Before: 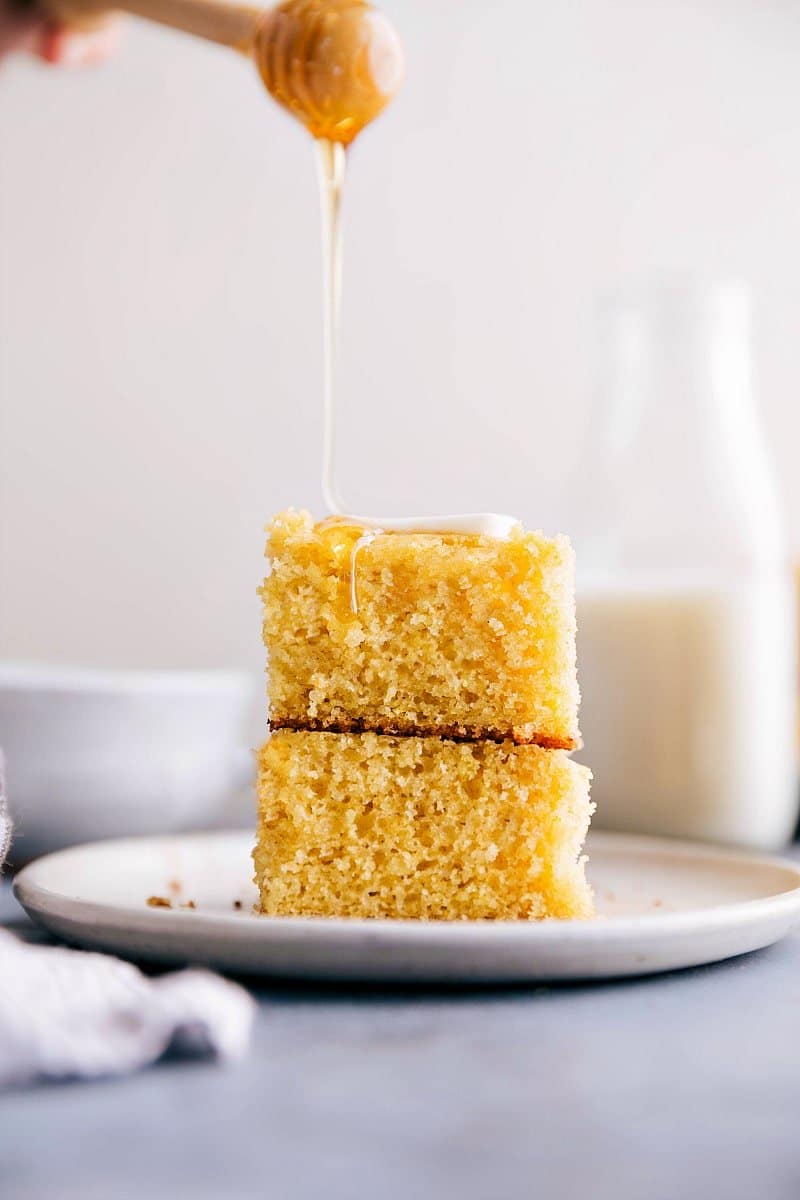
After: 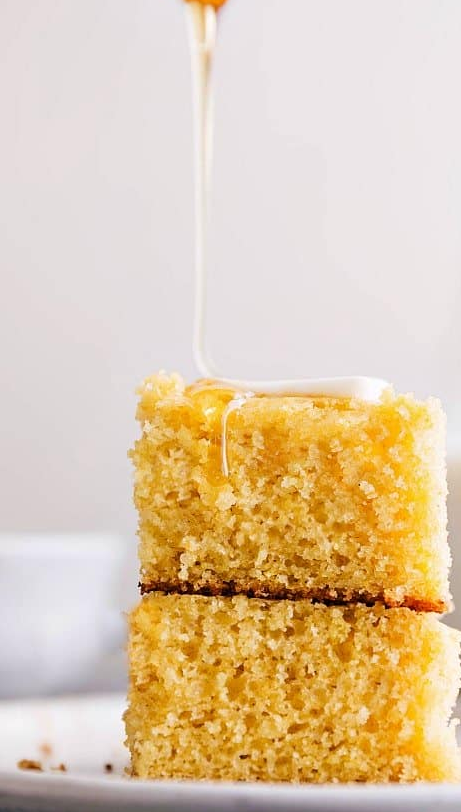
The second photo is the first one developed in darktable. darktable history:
crop: left 16.247%, top 11.478%, right 26.029%, bottom 20.83%
